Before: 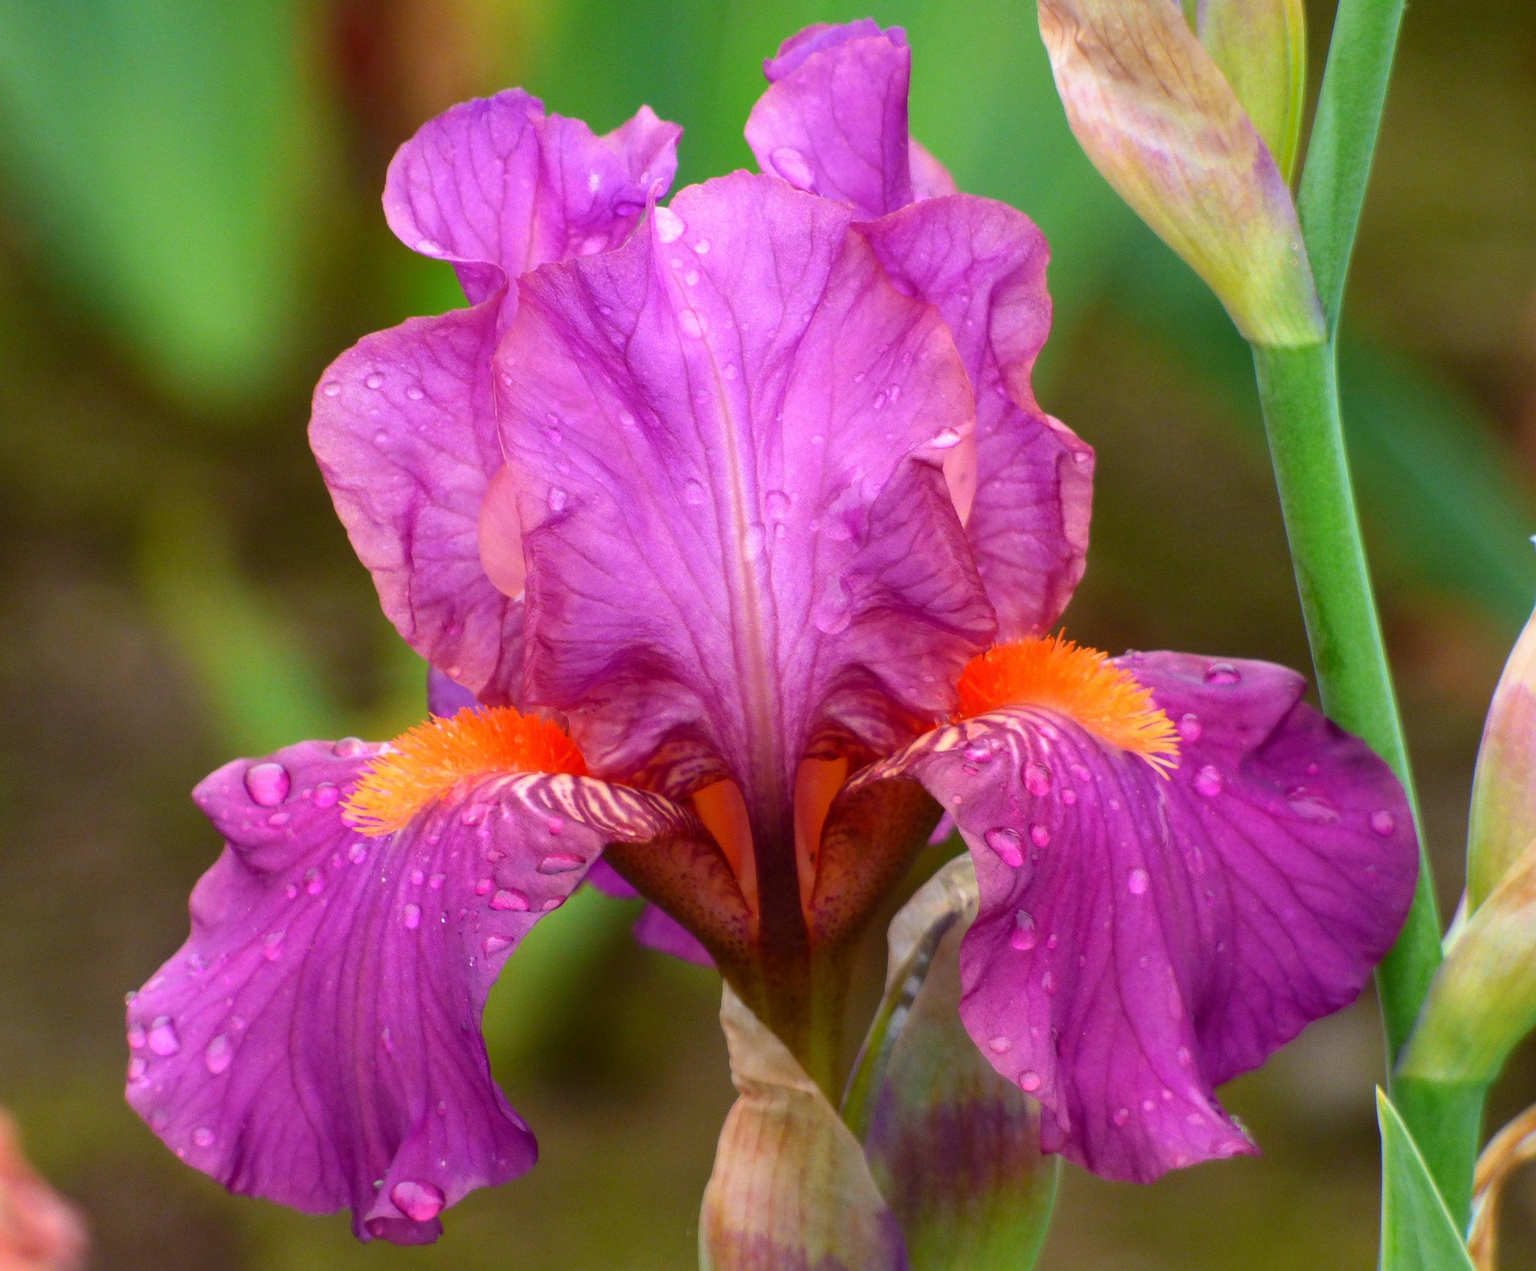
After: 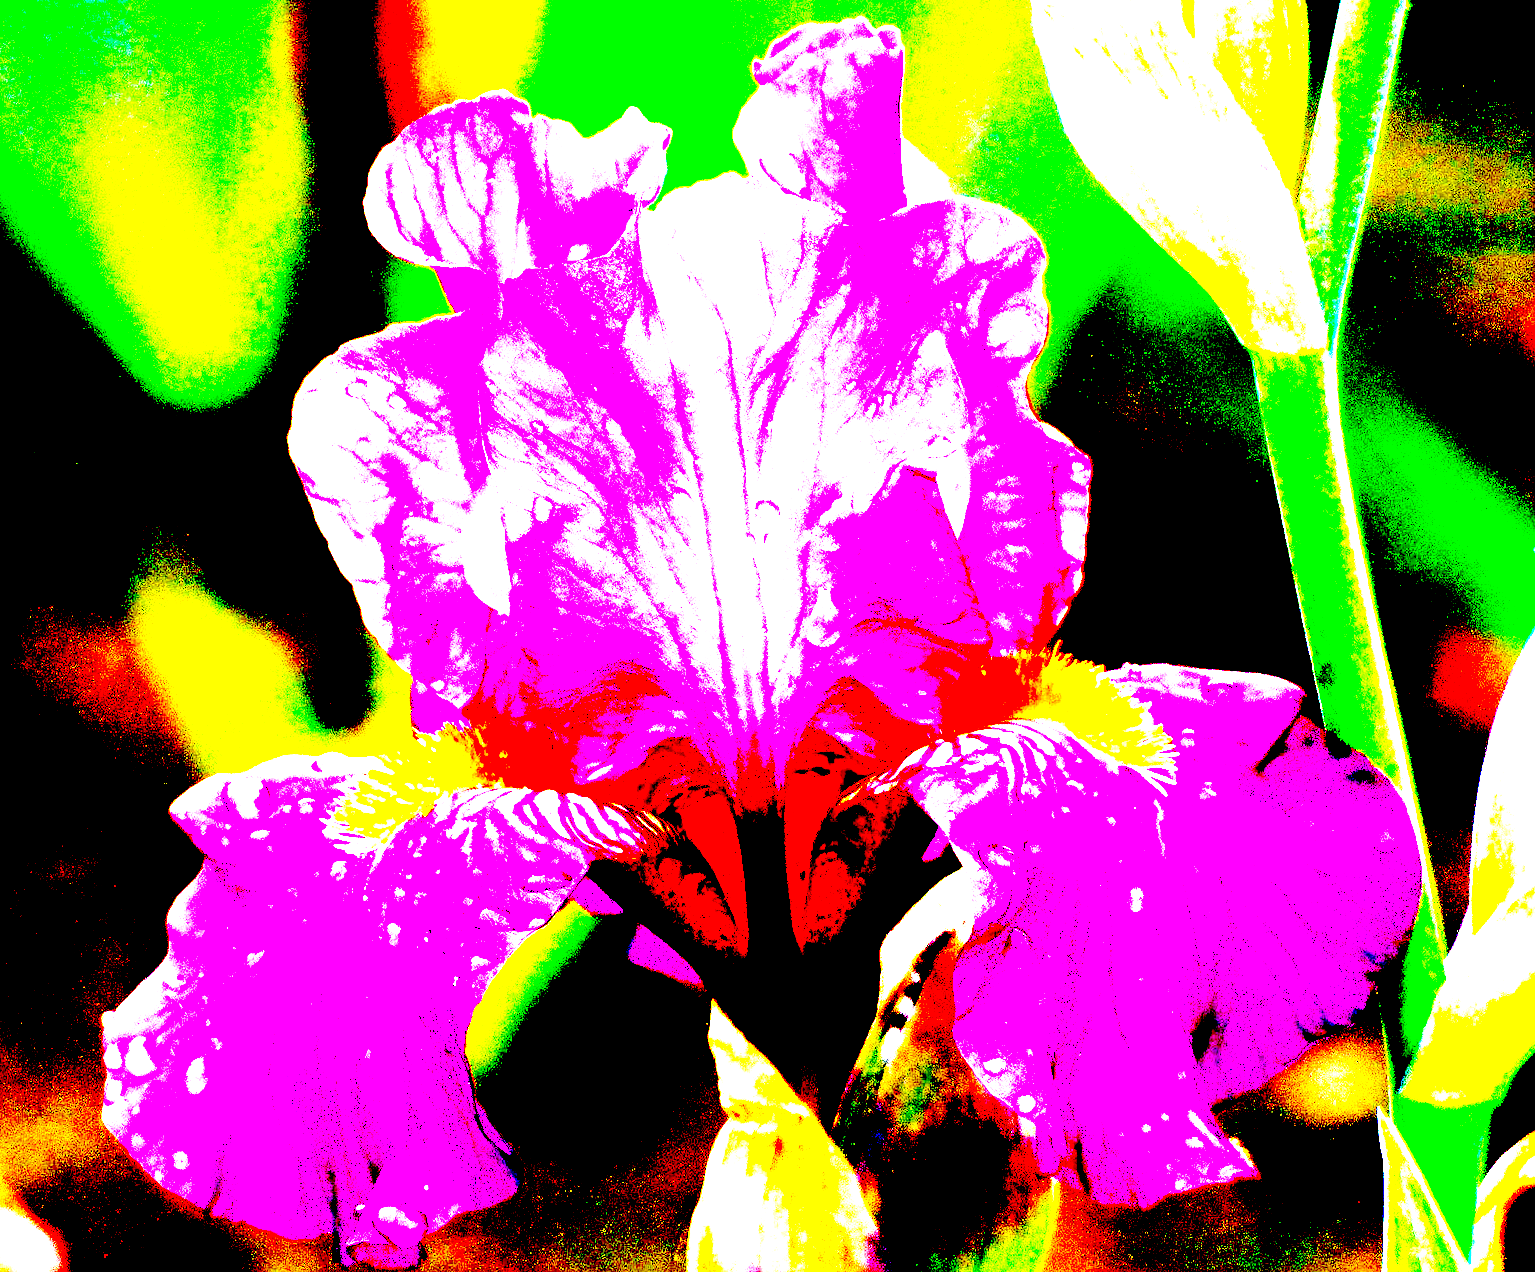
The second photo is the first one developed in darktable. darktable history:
crop: left 1.702%, right 0.277%, bottom 1.877%
exposure: black level correction 0.1, exposure 2.938 EV, compensate exposure bias true, compensate highlight preservation false
sharpen: amount 0.213
